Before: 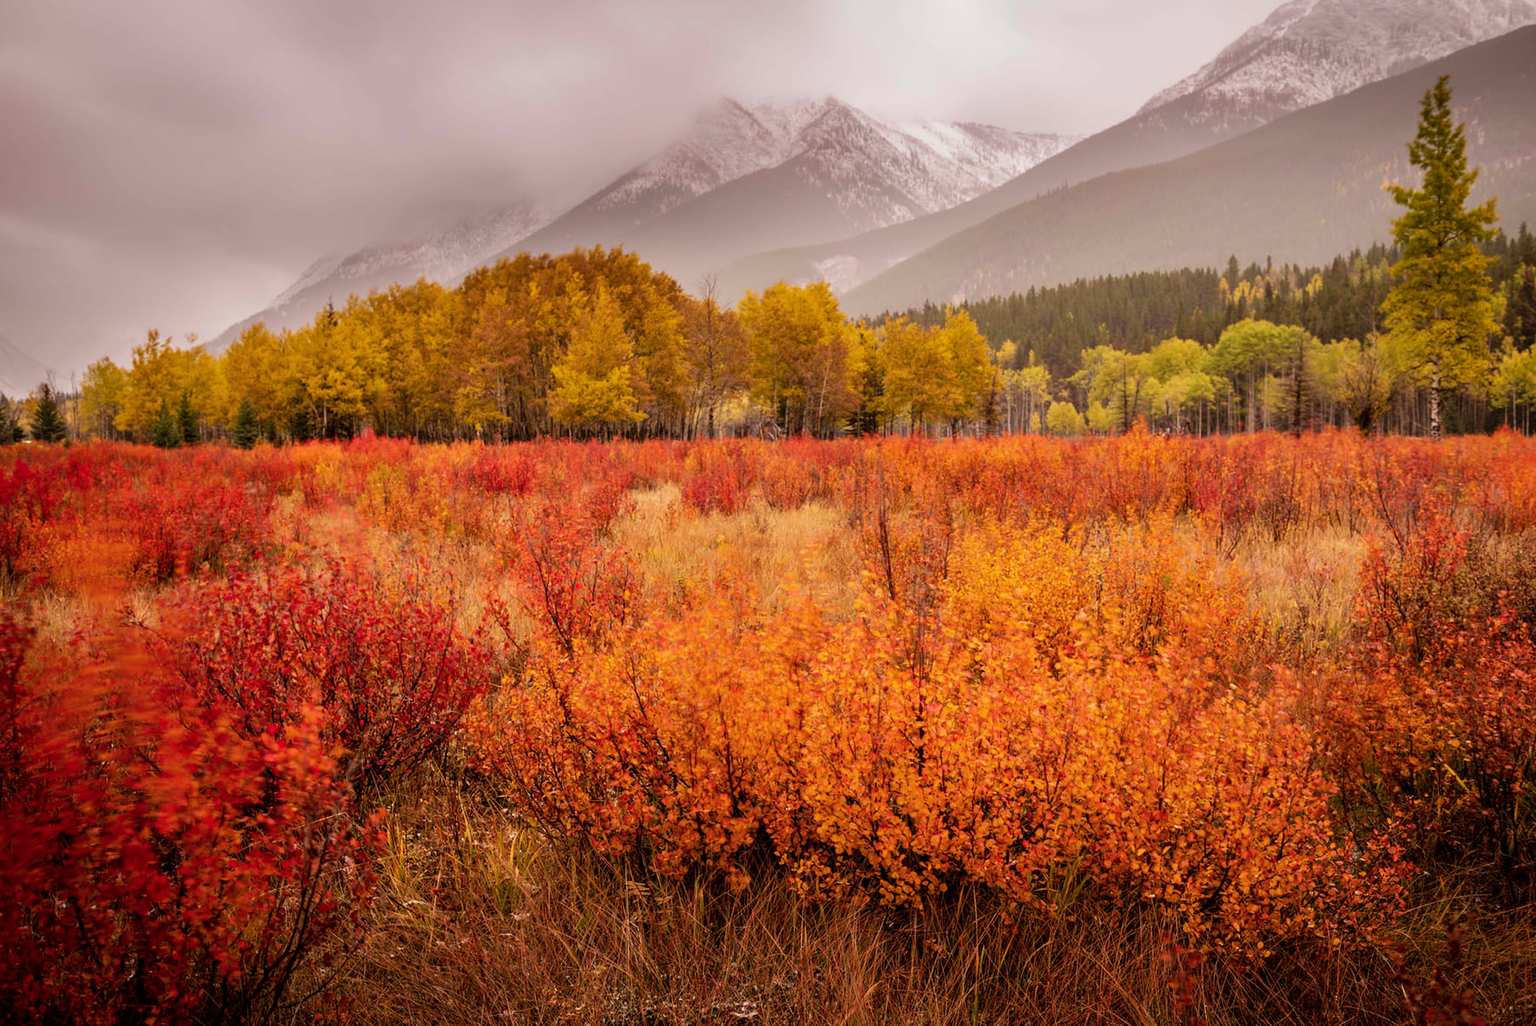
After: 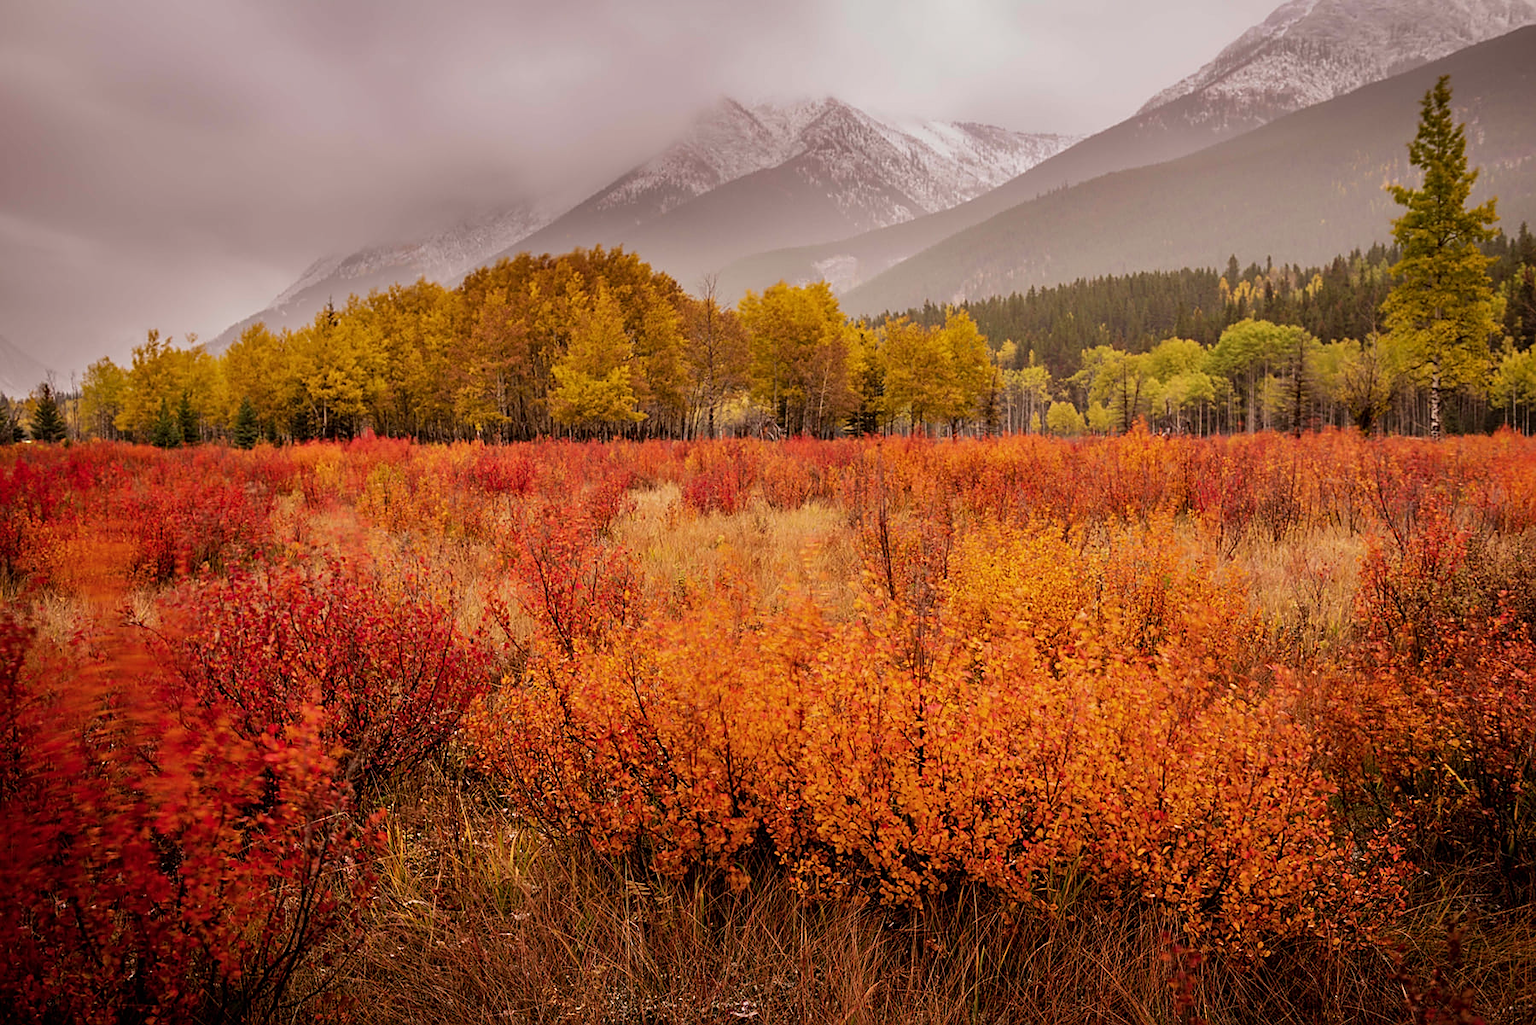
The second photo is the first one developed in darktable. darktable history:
sharpen: on, module defaults
exposure: exposure -0.21 EV, compensate highlight preservation false
